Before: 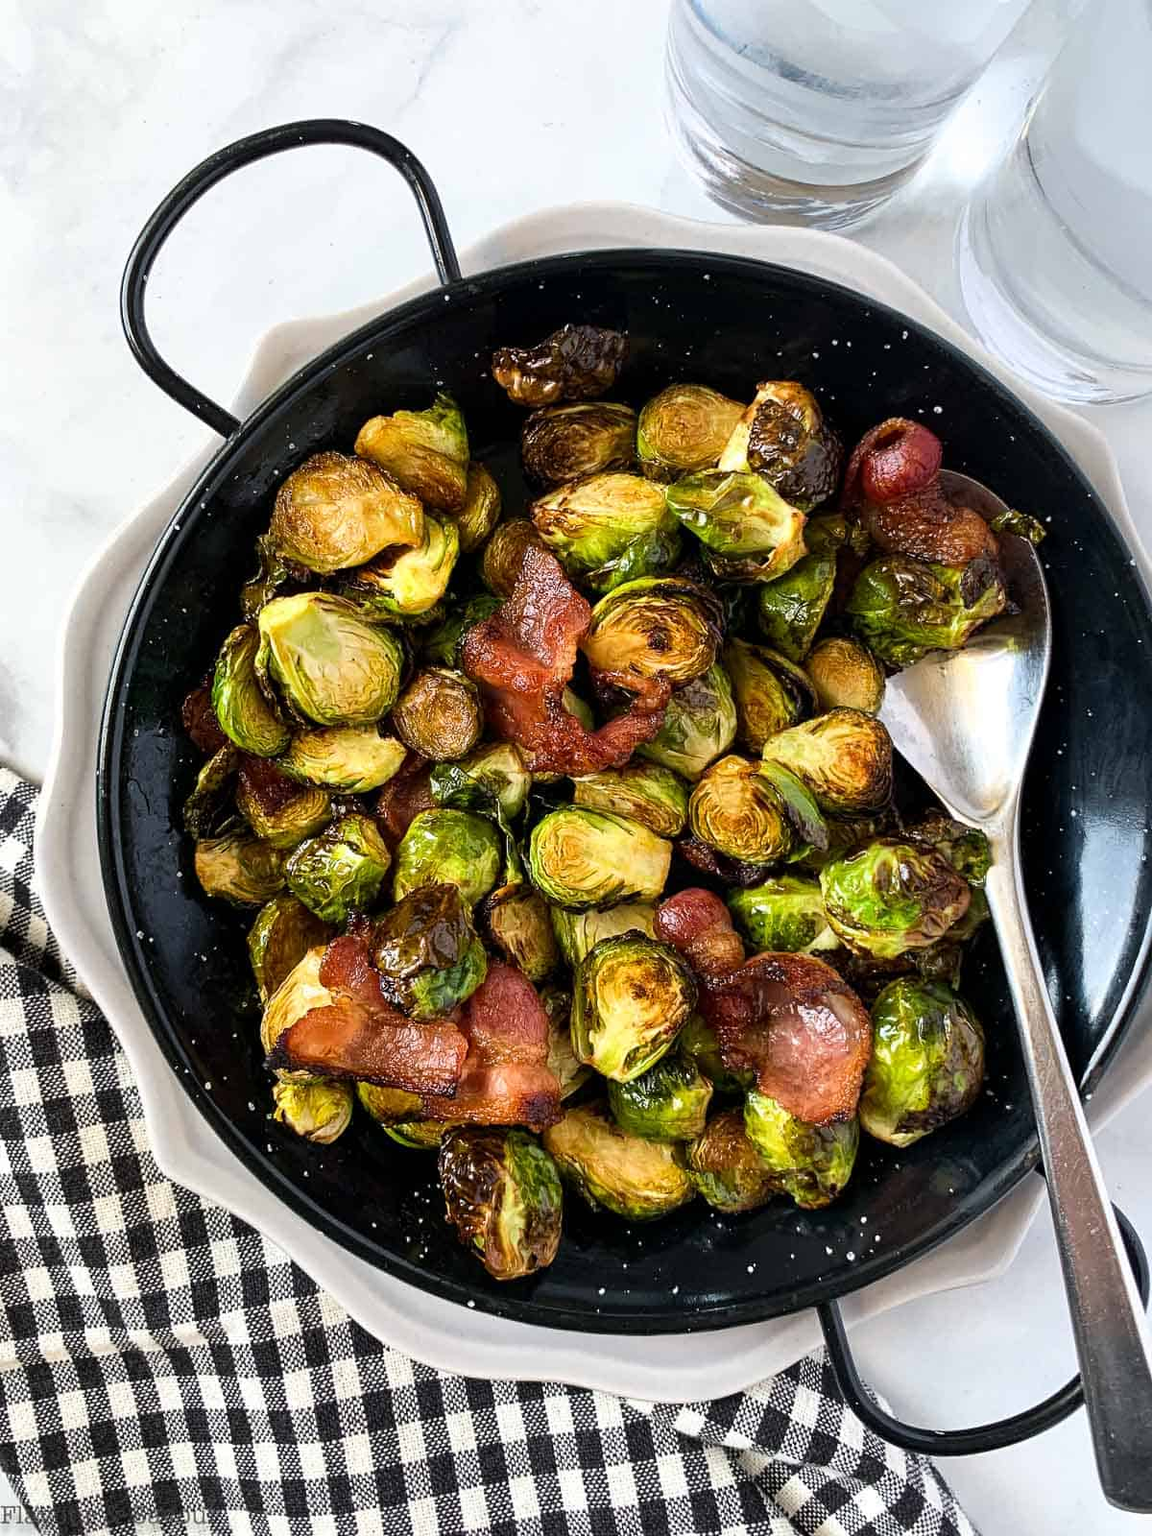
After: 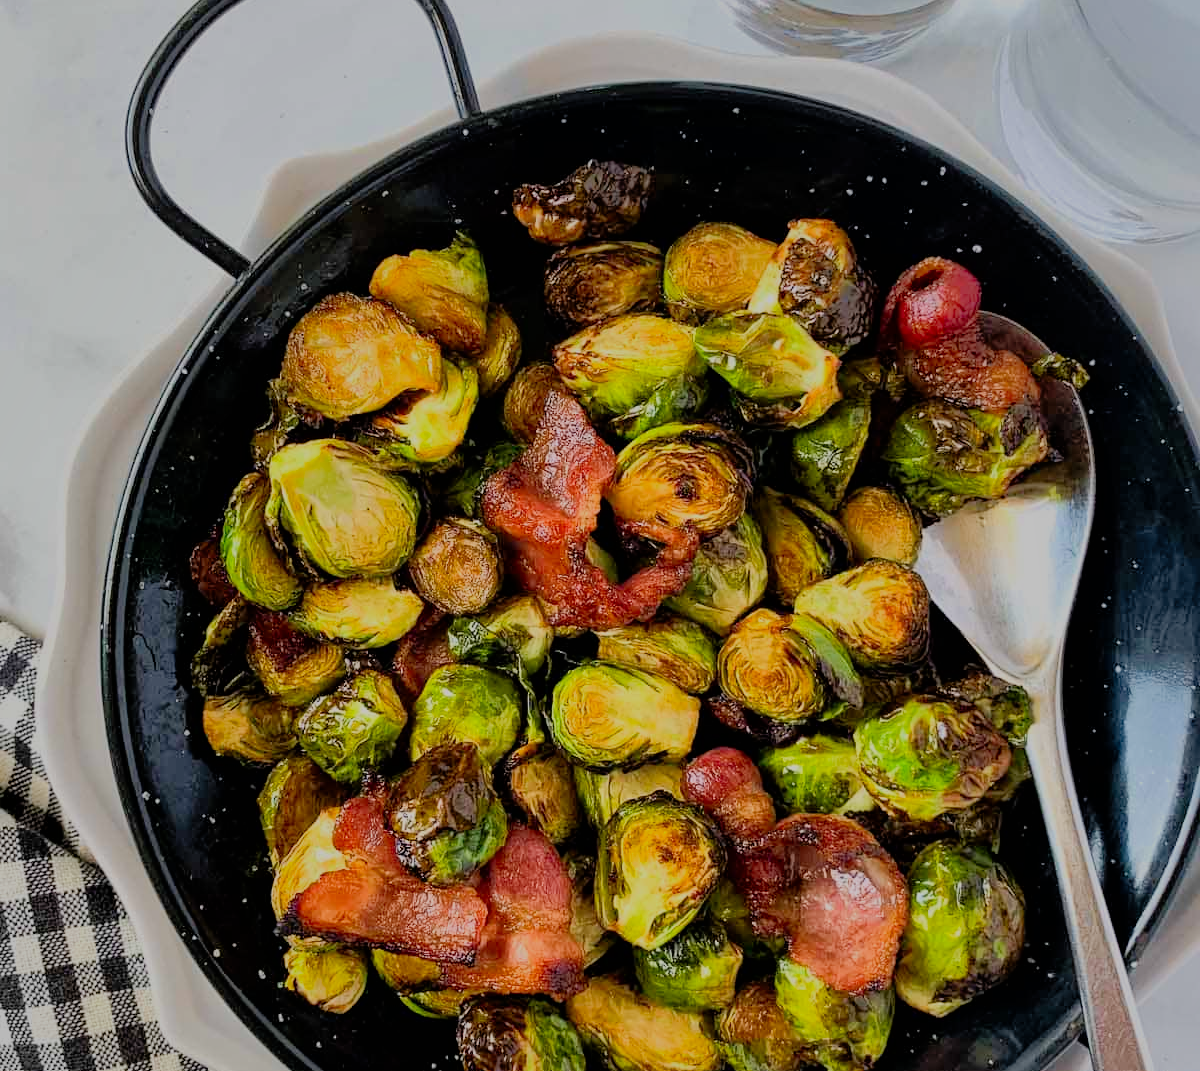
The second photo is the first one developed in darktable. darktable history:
contrast brightness saturation: contrast 0.084, saturation 0.202
shadows and highlights: highlights -60.02
filmic rgb: black relative exposure -7.65 EV, white relative exposure 4.56 EV, threshold 2.97 EV, structure ↔ texture 99.42%, hardness 3.61, enable highlight reconstruction true
crop: top 11.144%, bottom 21.89%
